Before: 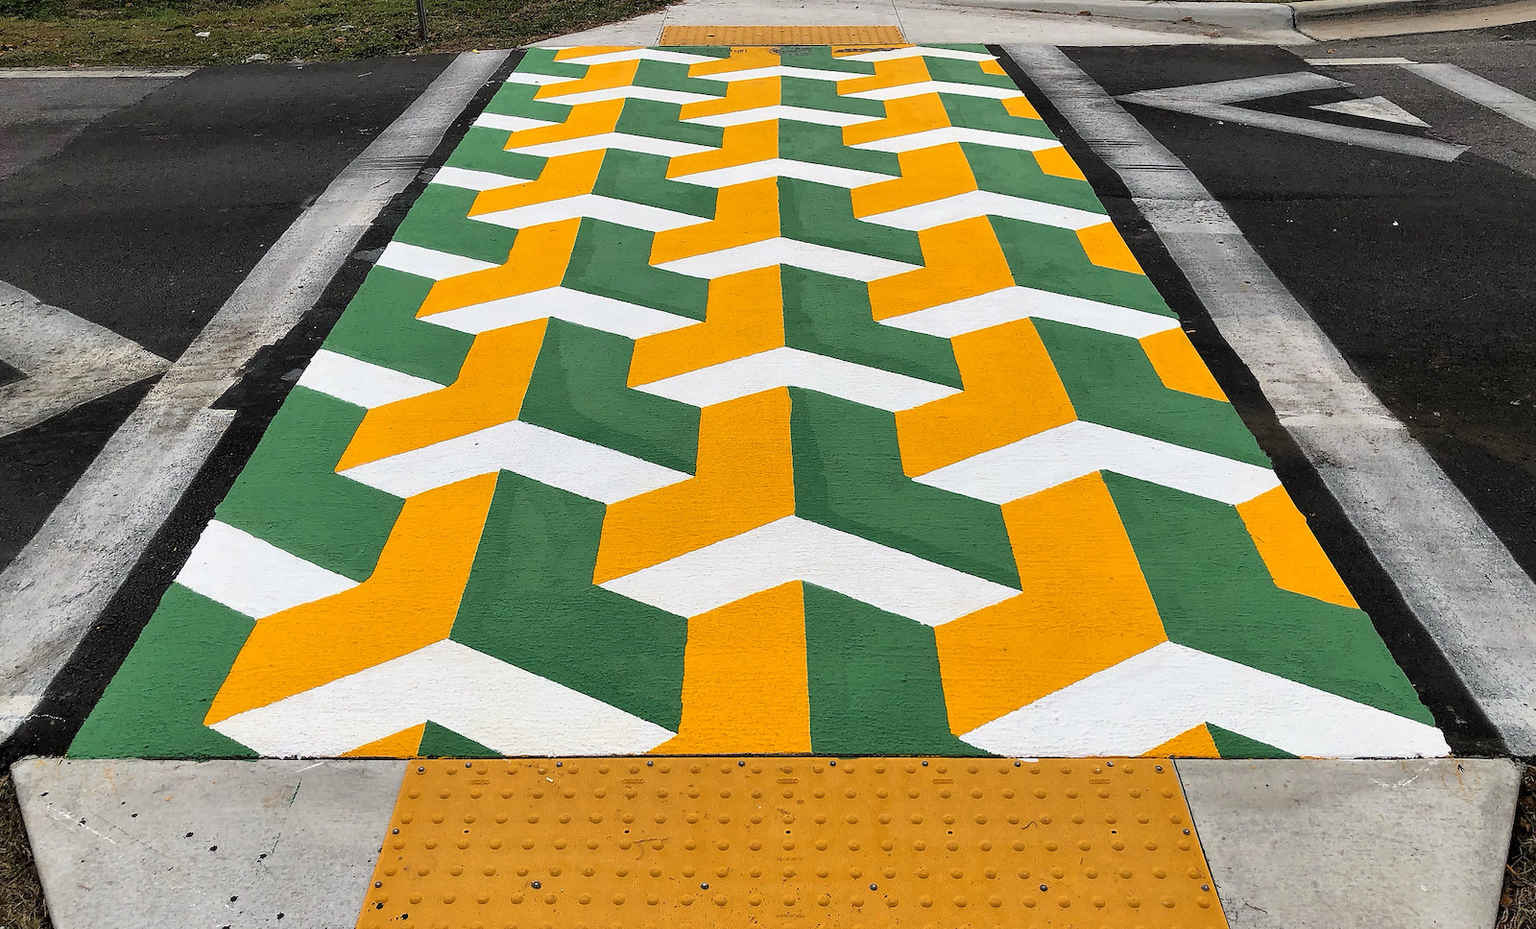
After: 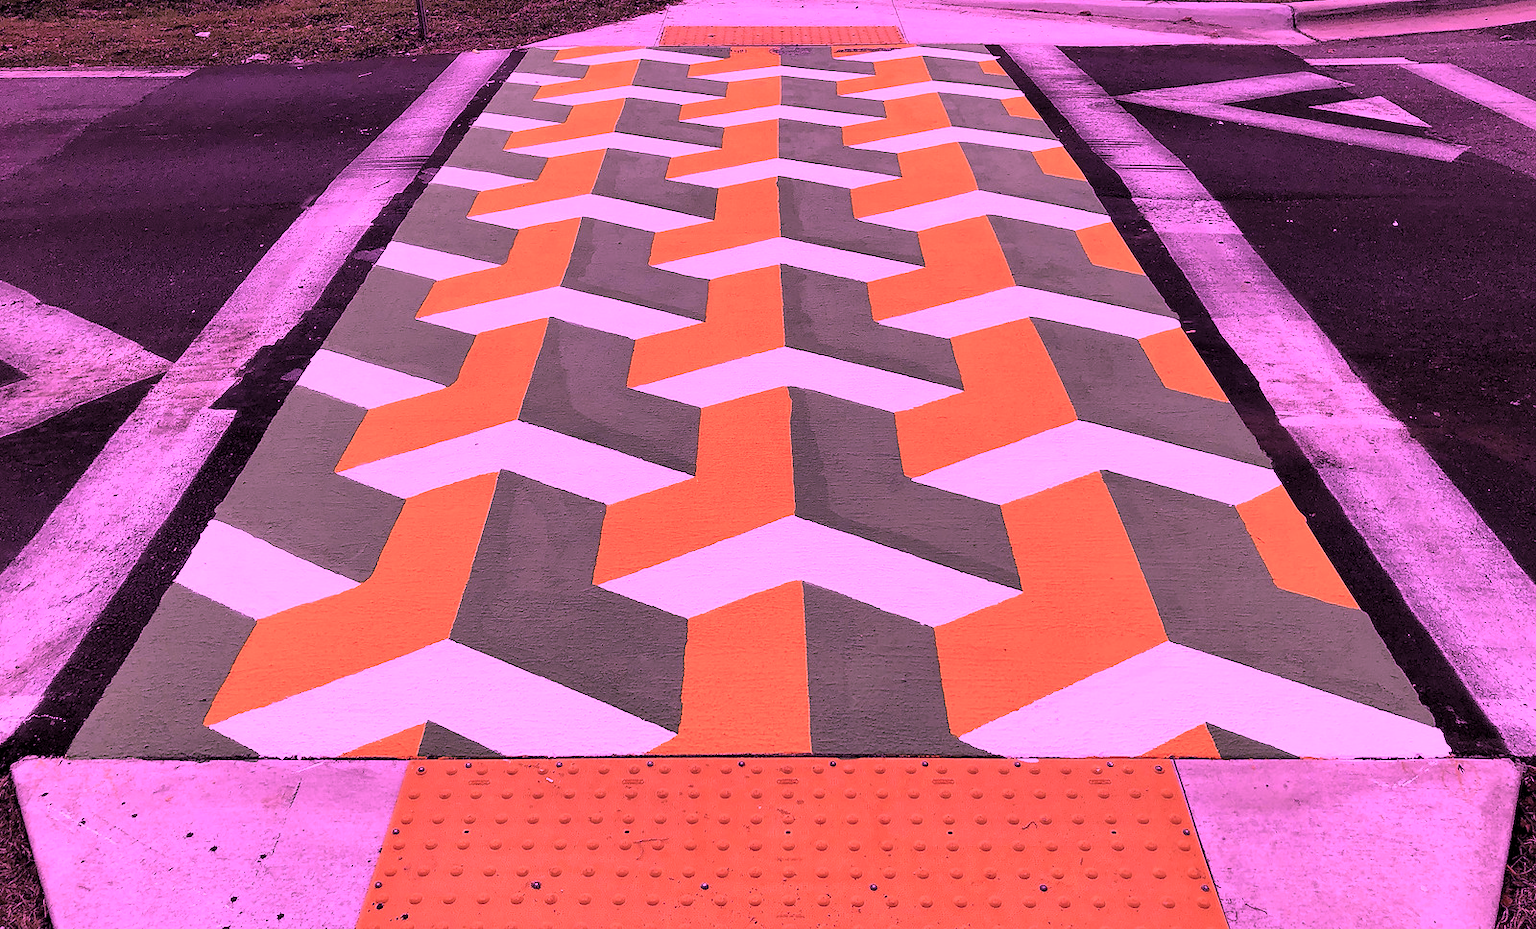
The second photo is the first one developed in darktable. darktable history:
color calibration: illuminant custom, x 0.261, y 0.521, temperature 7054.11 K
levels: levels [0.026, 0.507, 0.987]
